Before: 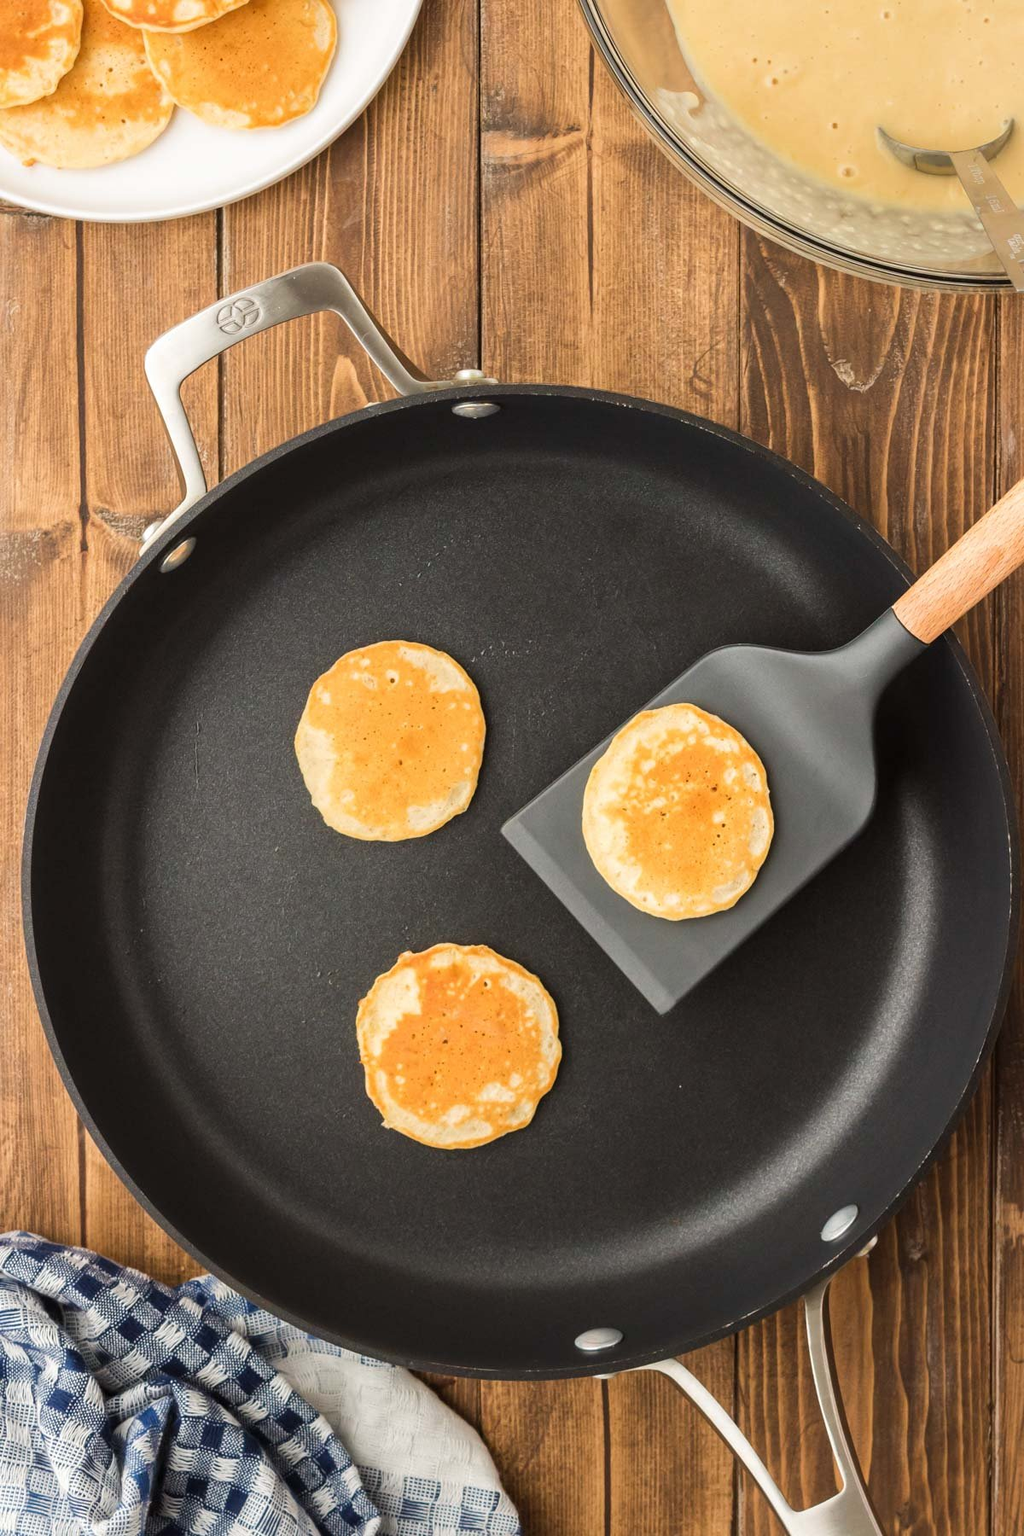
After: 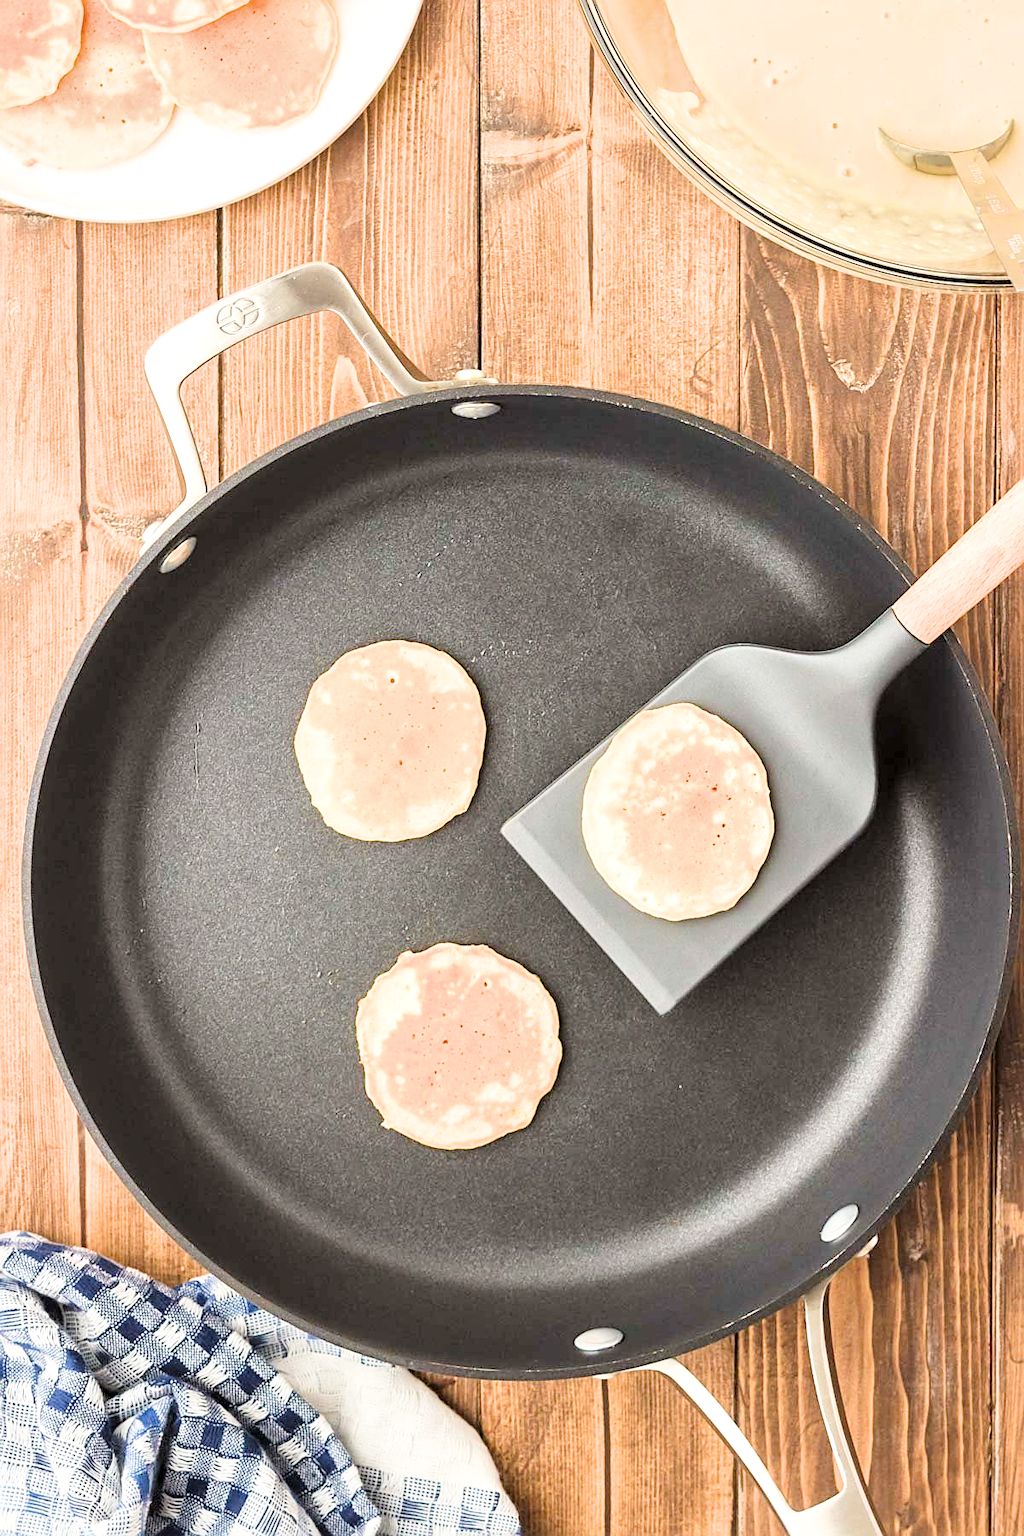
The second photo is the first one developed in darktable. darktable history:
exposure: black level correction 0, exposure 1.975 EV, compensate exposure bias true, compensate highlight preservation false
local contrast: mode bilateral grid, contrast 20, coarseness 50, detail 130%, midtone range 0.2
sharpen: on, module defaults
filmic rgb: black relative exposure -7.65 EV, white relative exposure 4.56 EV, hardness 3.61
white balance: emerald 1
